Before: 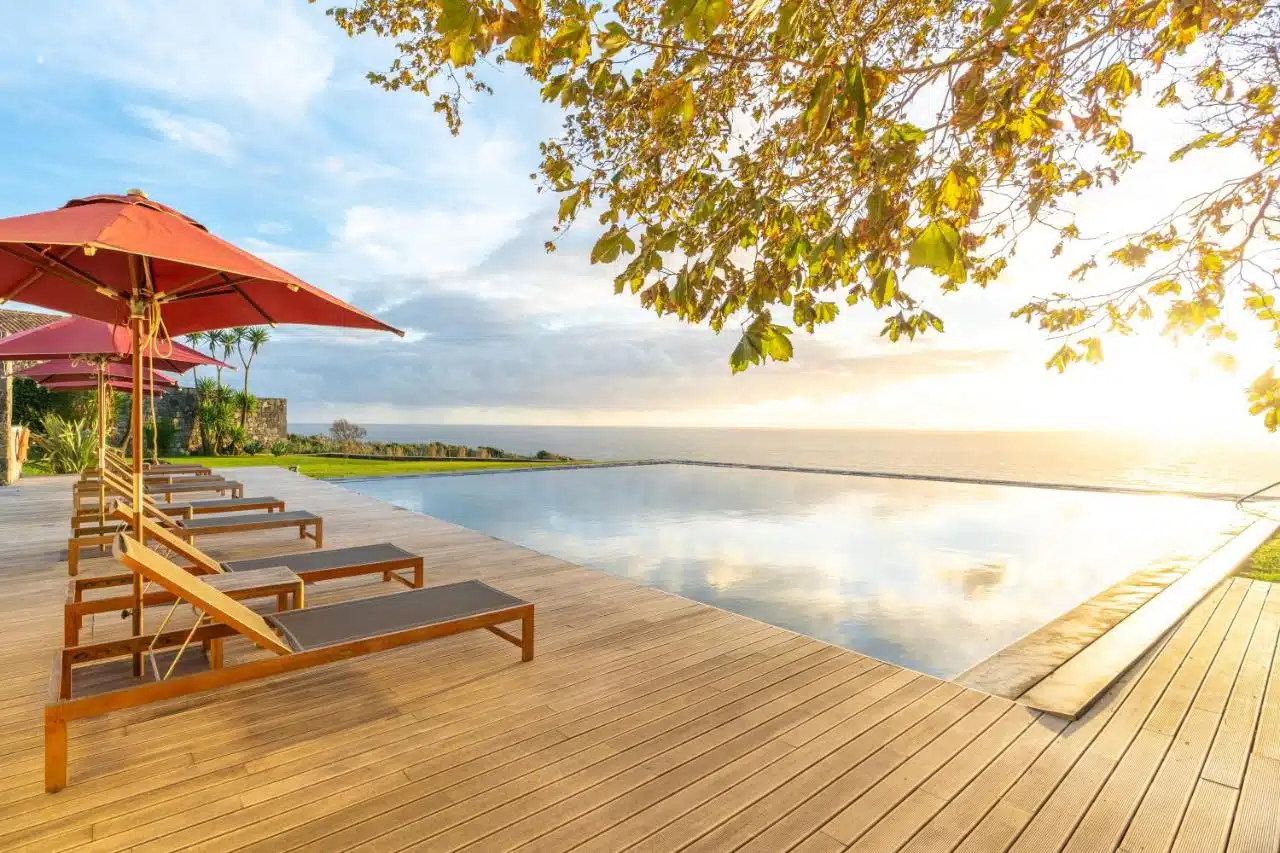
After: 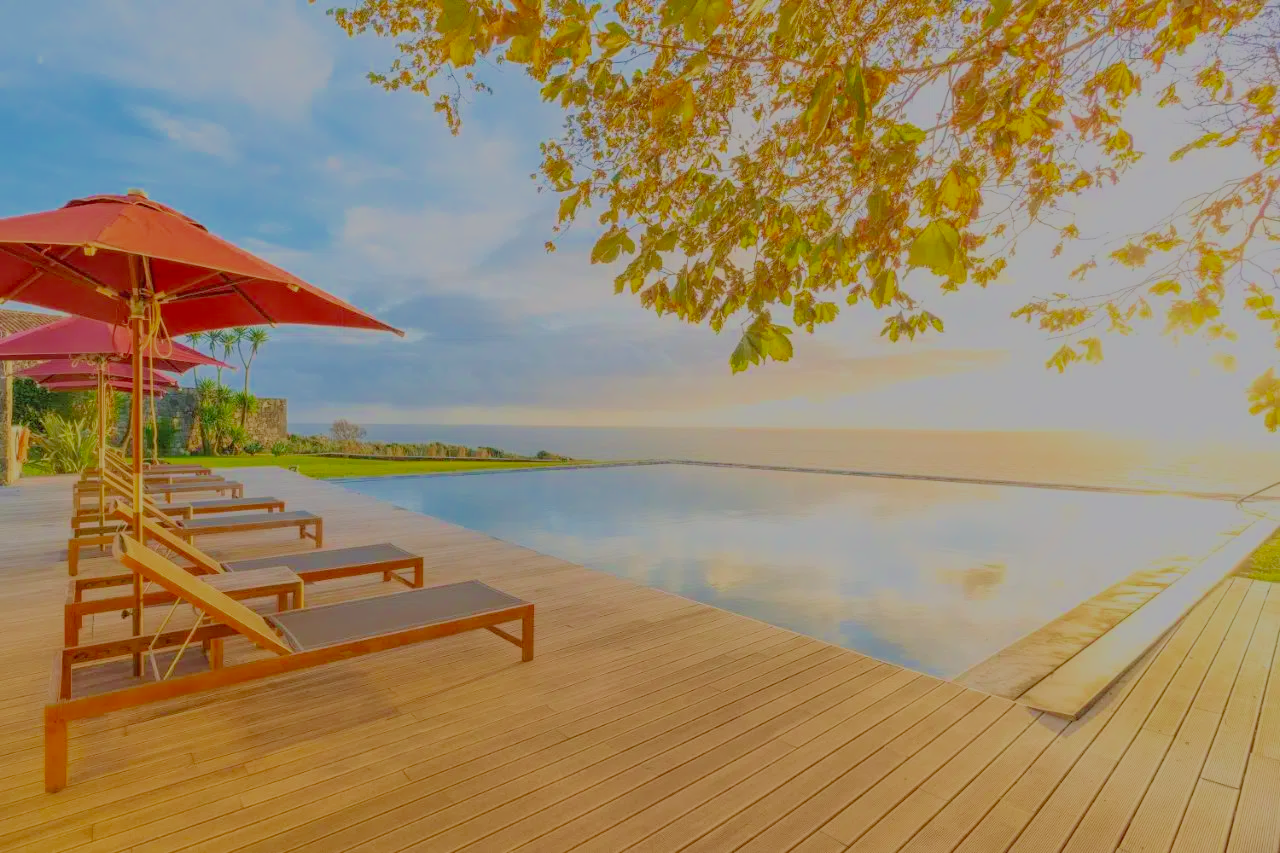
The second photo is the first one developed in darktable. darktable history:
color balance: lift [1, 1, 0.999, 1.001], gamma [1, 1.003, 1.005, 0.995], gain [1, 0.992, 0.988, 1.012], contrast 5%, output saturation 110%
filmic rgb: black relative exposure -14 EV, white relative exposure 8 EV, threshold 3 EV, hardness 3.74, latitude 50%, contrast 0.5, color science v5 (2021), contrast in shadows safe, contrast in highlights safe, enable highlight reconstruction true
velvia: on, module defaults
